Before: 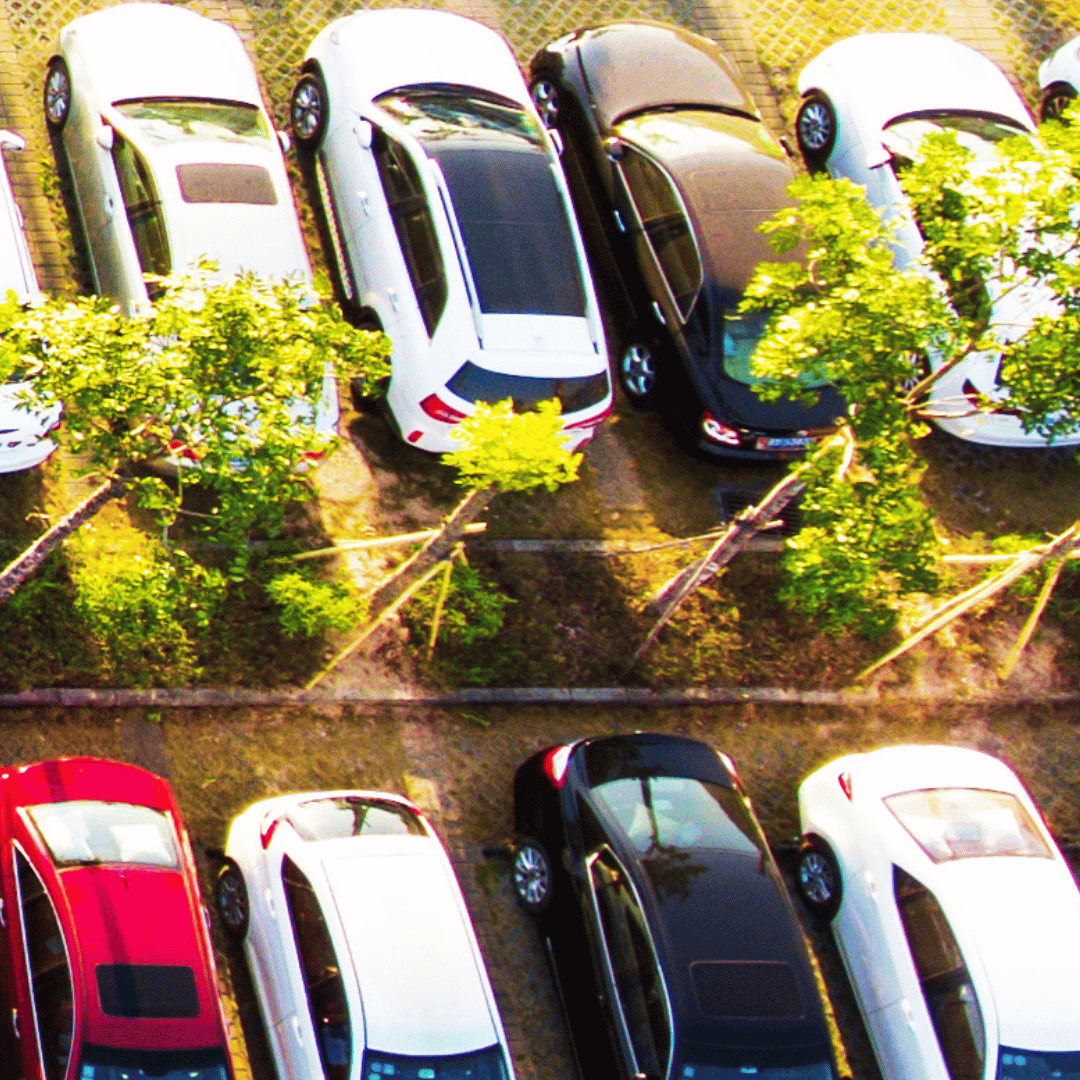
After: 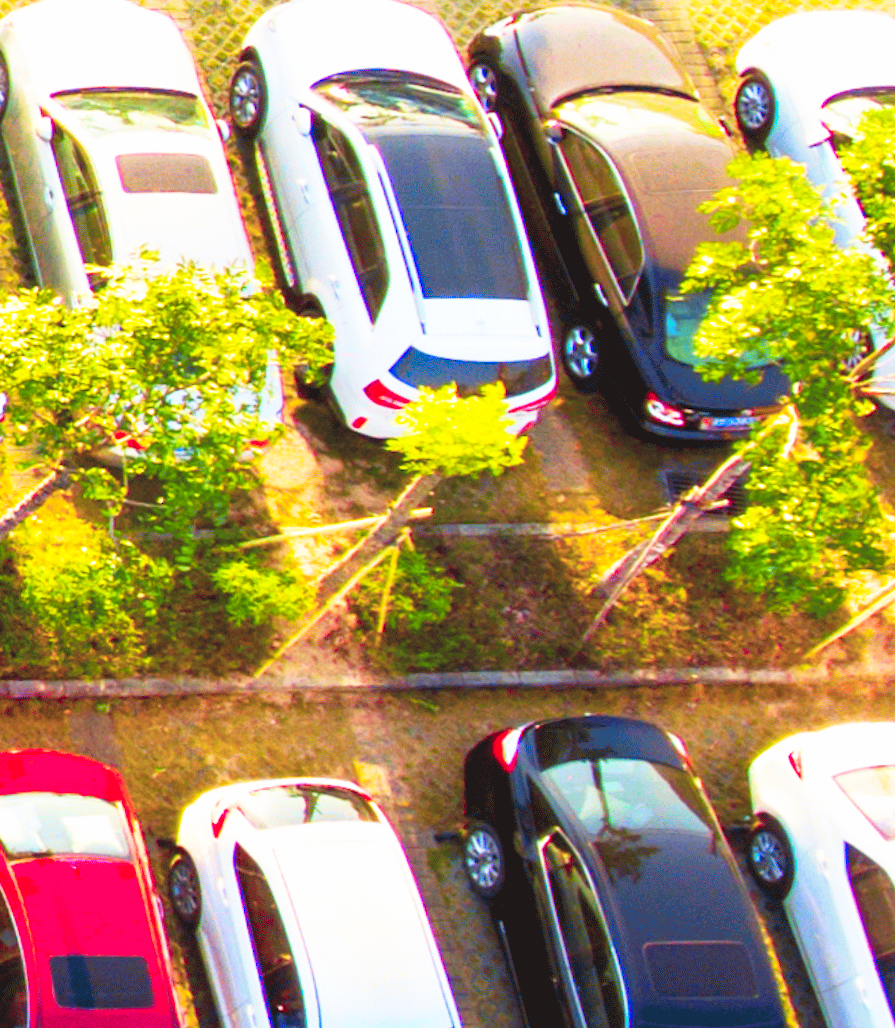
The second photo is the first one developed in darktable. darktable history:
tone curve: curves: ch0 [(0, 0) (0.004, 0.008) (0.077, 0.156) (0.169, 0.29) (0.774, 0.774) (1, 1)], color space Lab, linked channels, preserve colors none
crop and rotate: angle 1°, left 4.281%, top 0.642%, right 11.383%, bottom 2.486%
contrast brightness saturation: contrast 0.2, brightness 0.16, saturation 0.22
